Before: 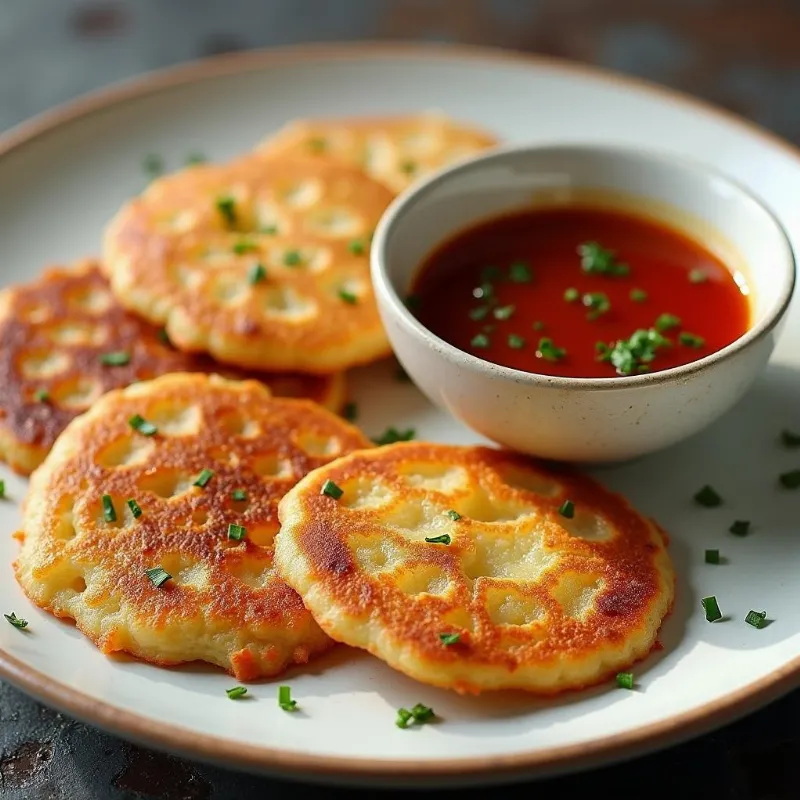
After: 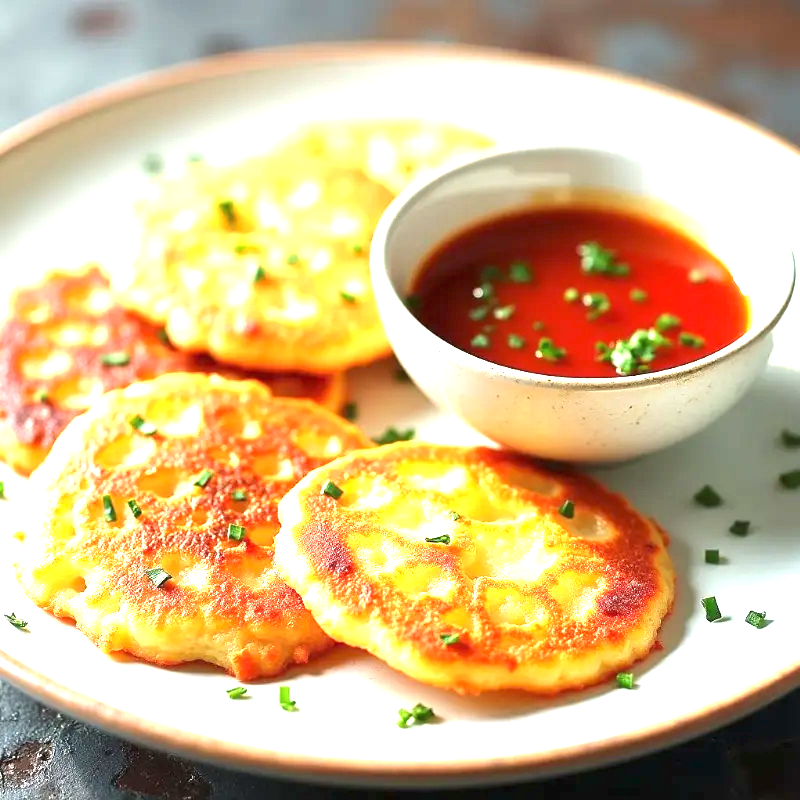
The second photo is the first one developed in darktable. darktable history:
exposure: black level correction 0, exposure 1.895 EV, compensate exposure bias true, compensate highlight preservation false
